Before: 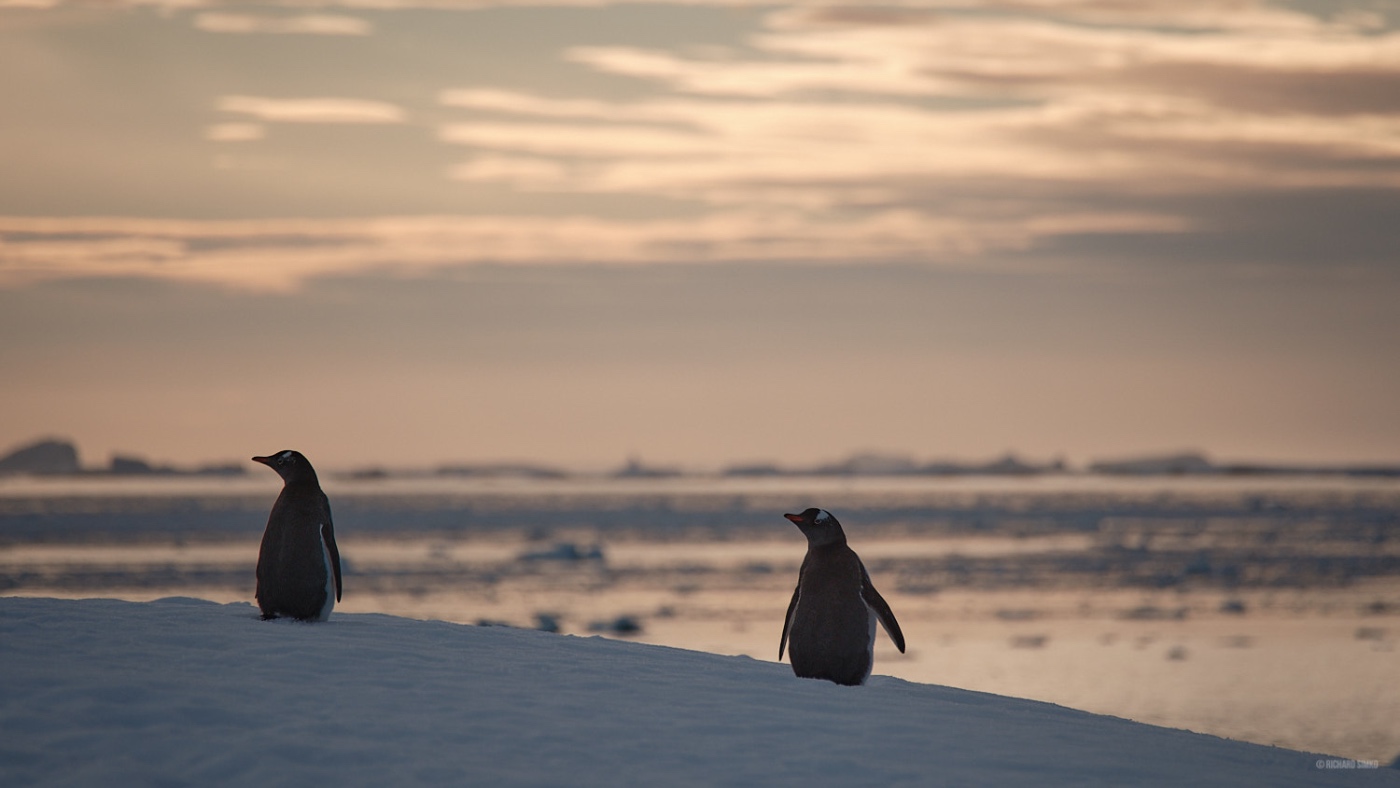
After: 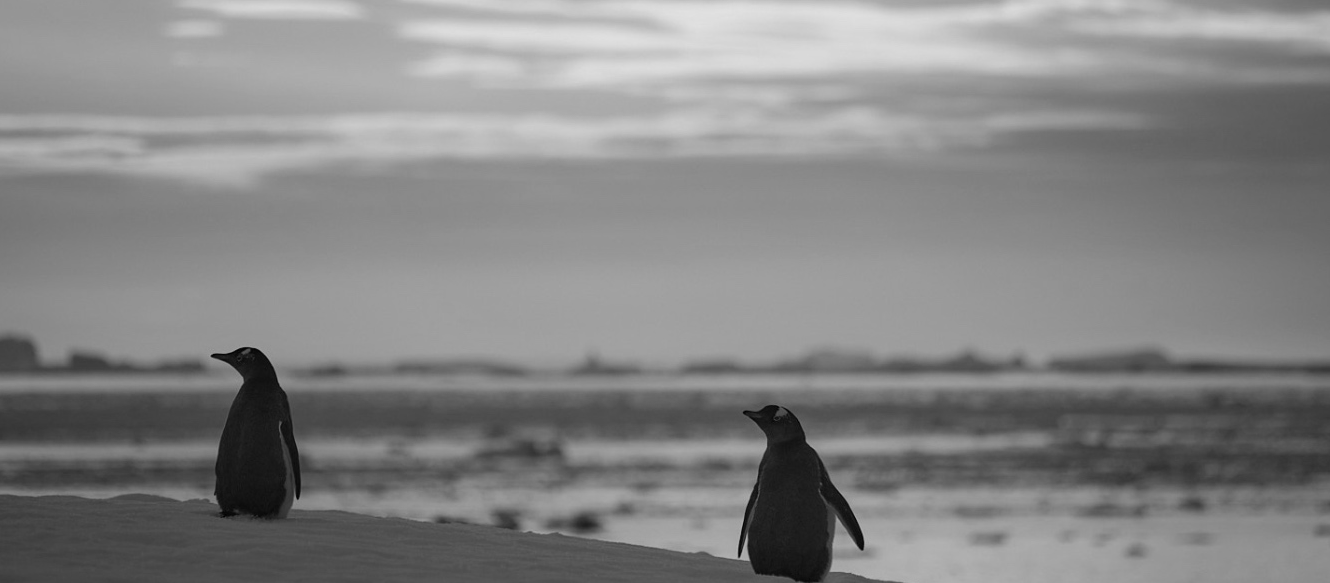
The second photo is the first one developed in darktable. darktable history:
monochrome: a 26.22, b 42.67, size 0.8
crop and rotate: left 2.991%, top 13.302%, right 1.981%, bottom 12.636%
